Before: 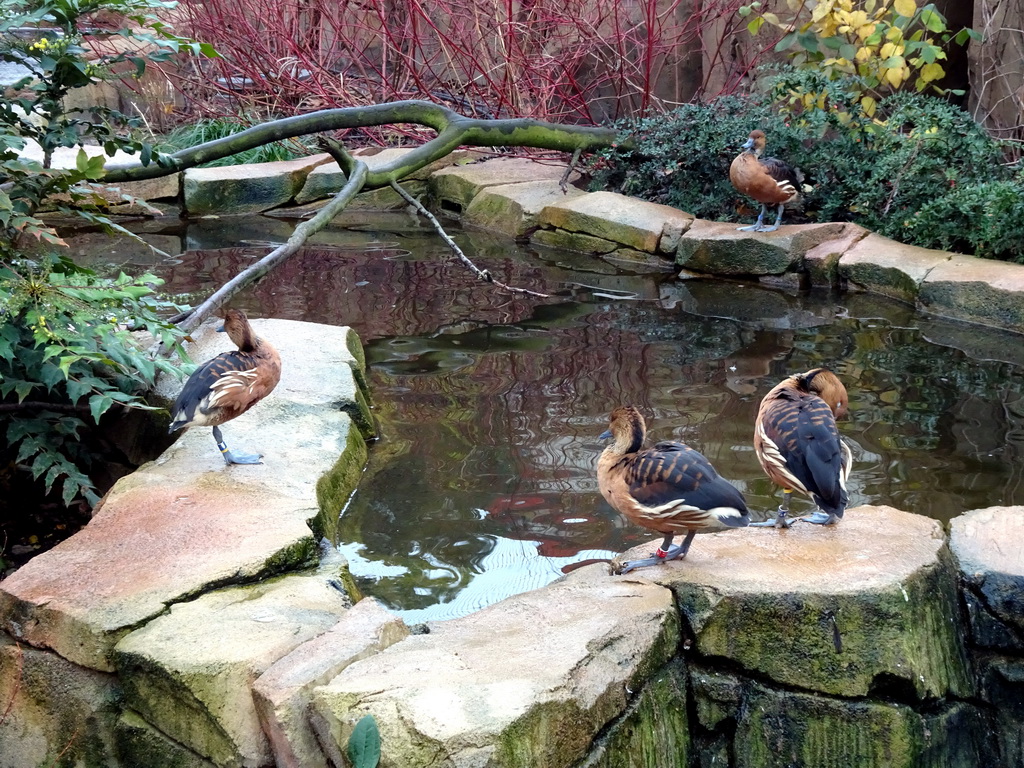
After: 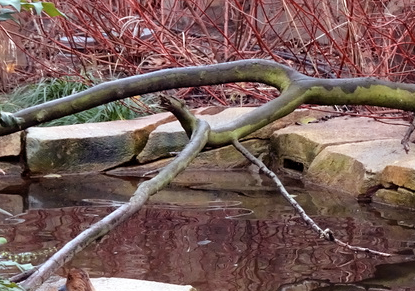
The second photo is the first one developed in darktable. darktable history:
rgb levels: mode RGB, independent channels, levels [[0, 0.474, 1], [0, 0.5, 1], [0, 0.5, 1]]
color zones: curves: ch0 [(0.018, 0.548) (0.224, 0.64) (0.425, 0.447) (0.675, 0.575) (0.732, 0.579)]; ch1 [(0.066, 0.487) (0.25, 0.5) (0.404, 0.43) (0.75, 0.421) (0.956, 0.421)]; ch2 [(0.044, 0.561) (0.215, 0.465) (0.399, 0.544) (0.465, 0.548) (0.614, 0.447) (0.724, 0.43) (0.882, 0.623) (0.956, 0.632)]
crop: left 15.452%, top 5.459%, right 43.956%, bottom 56.62%
